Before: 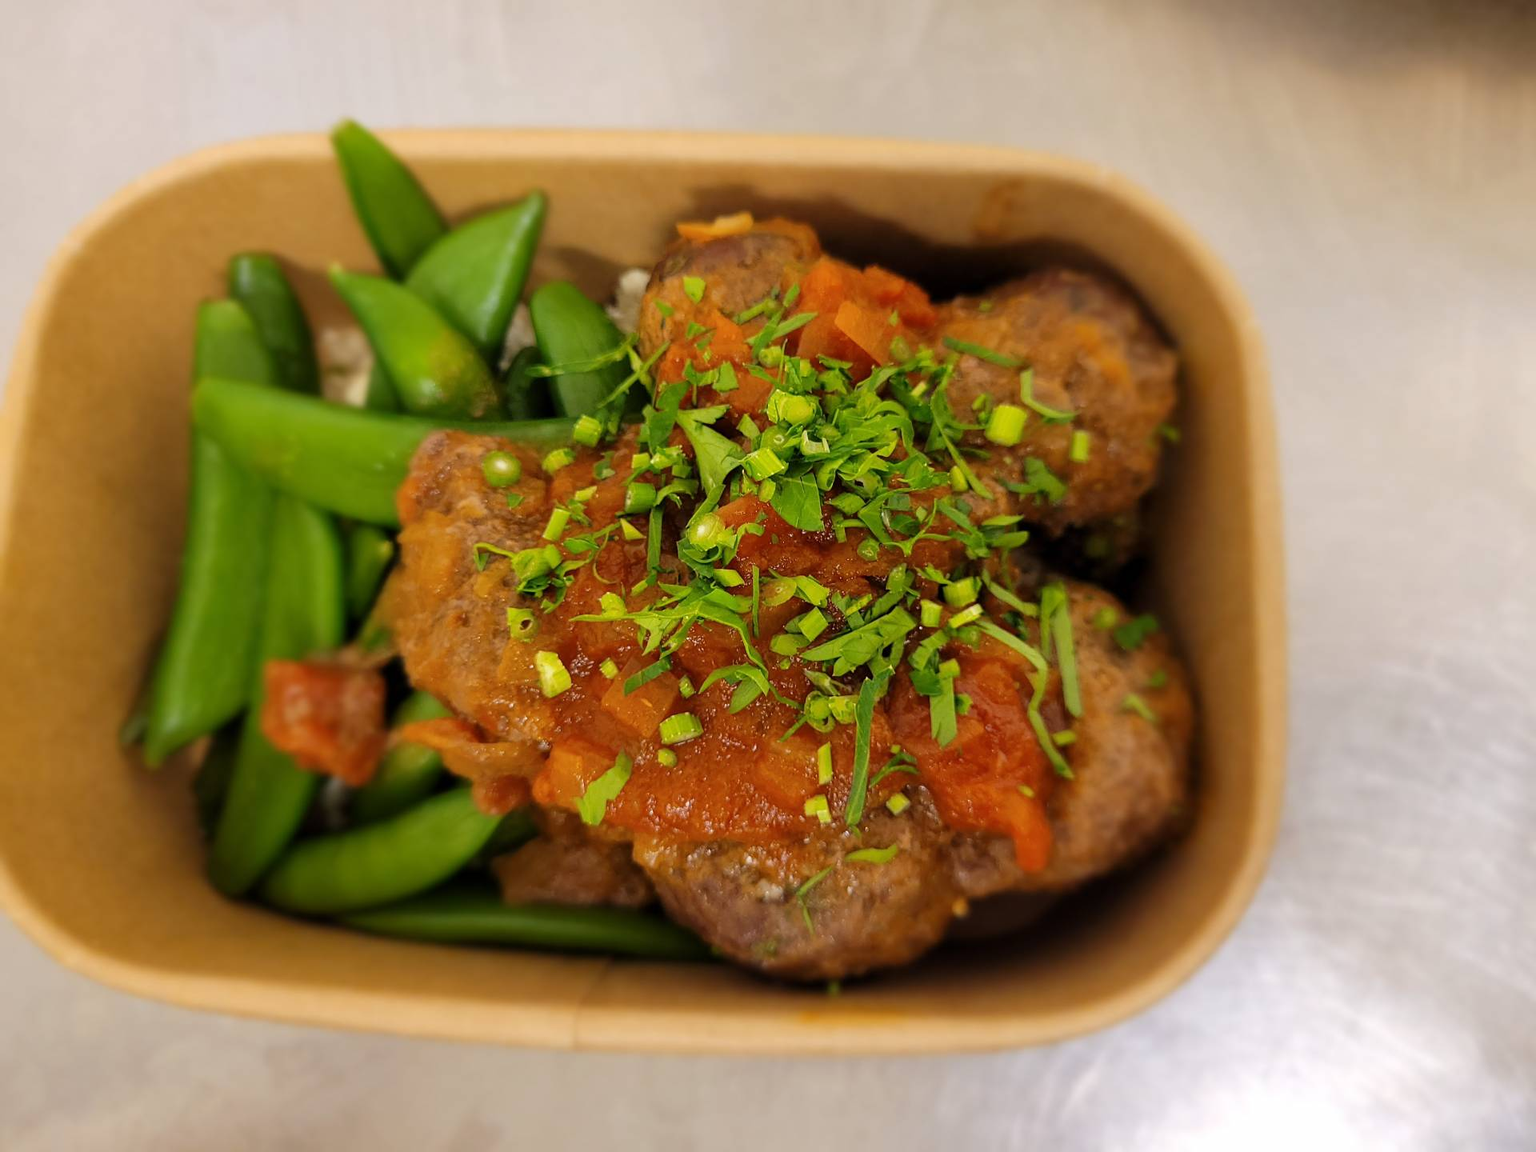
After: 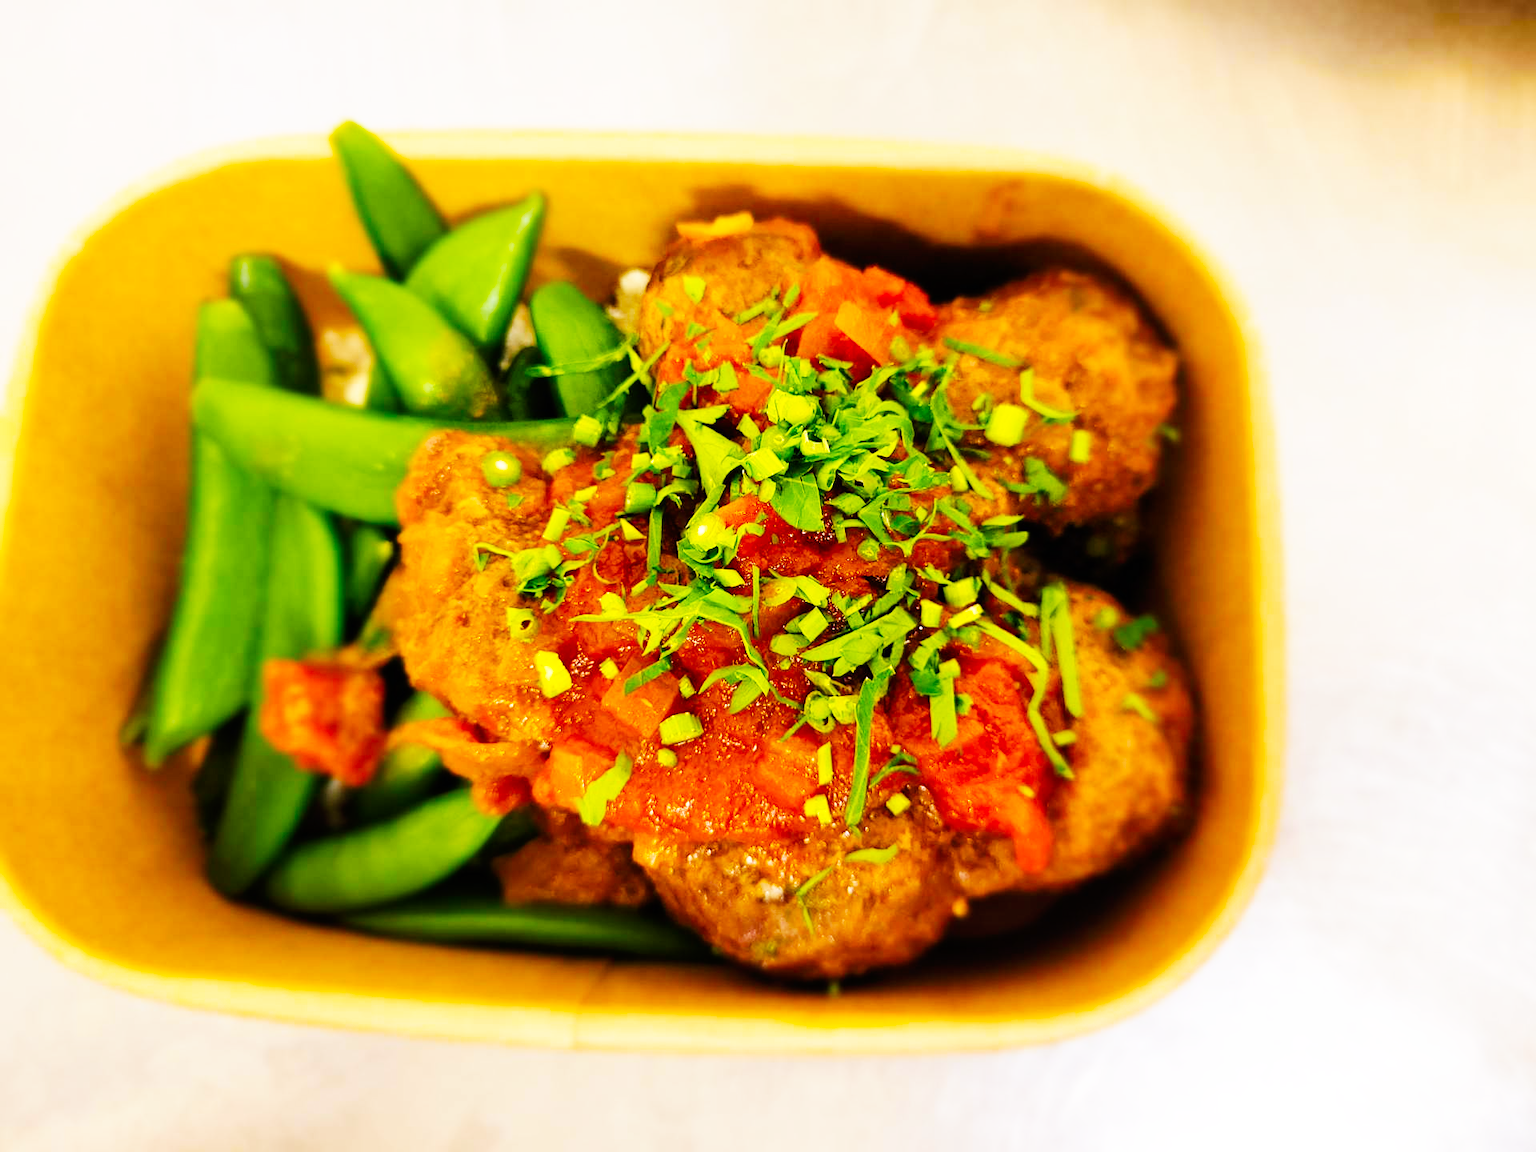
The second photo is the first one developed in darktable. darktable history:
base curve: curves: ch0 [(0, 0) (0.007, 0.004) (0.027, 0.03) (0.046, 0.07) (0.207, 0.54) (0.442, 0.872) (0.673, 0.972) (1, 1)], preserve colors none
color balance rgb: perceptual saturation grading › global saturation 30%, global vibrance 10%
